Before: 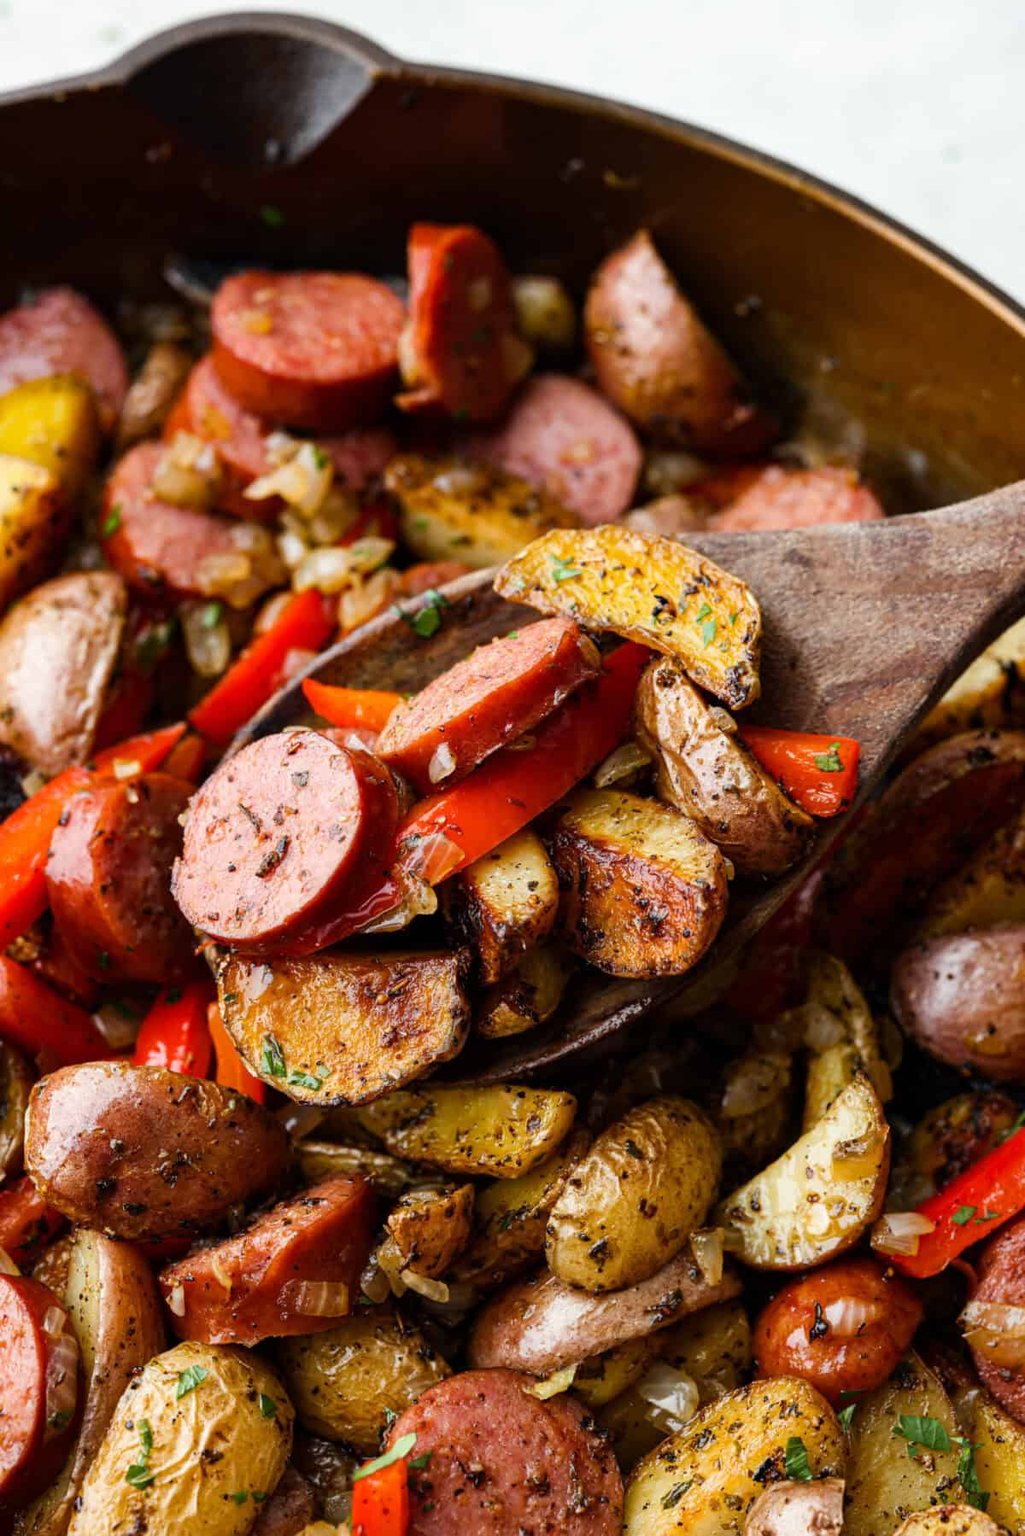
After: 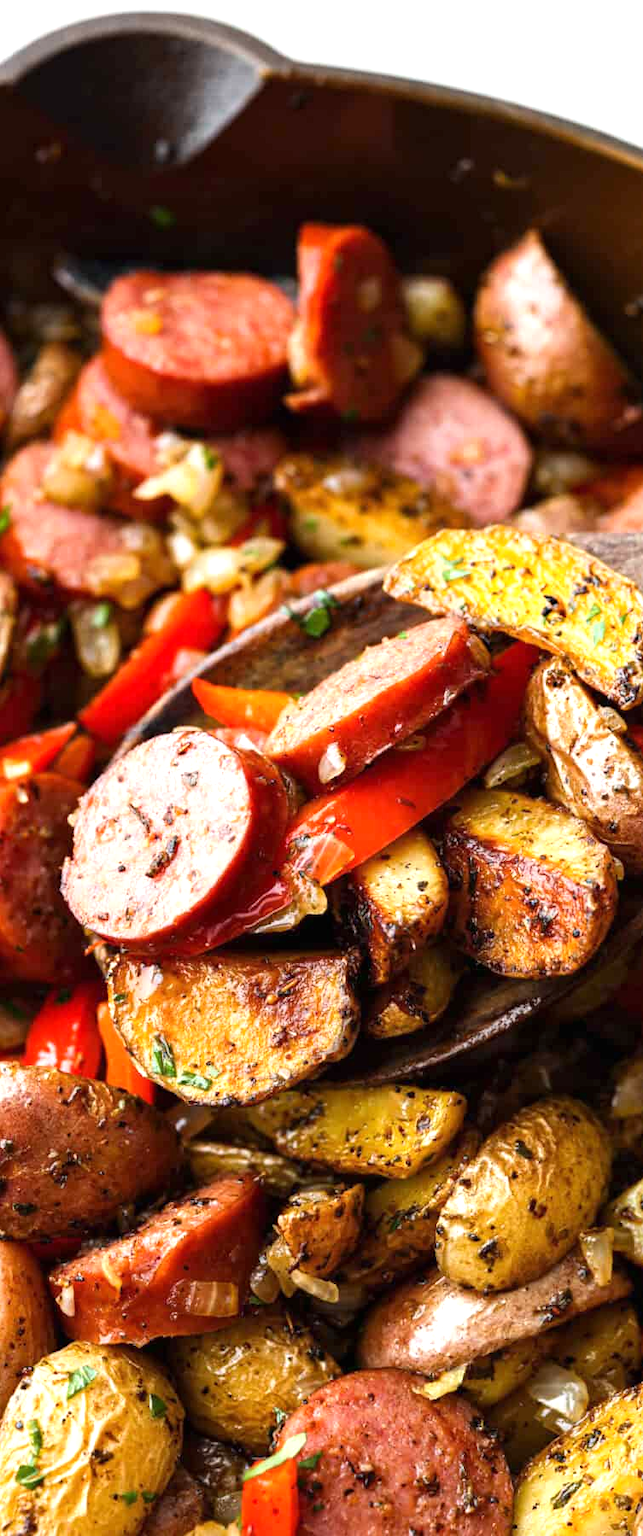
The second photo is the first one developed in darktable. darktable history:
crop: left 10.776%, right 26.309%
exposure: black level correction 0, exposure 0.691 EV, compensate highlight preservation false
